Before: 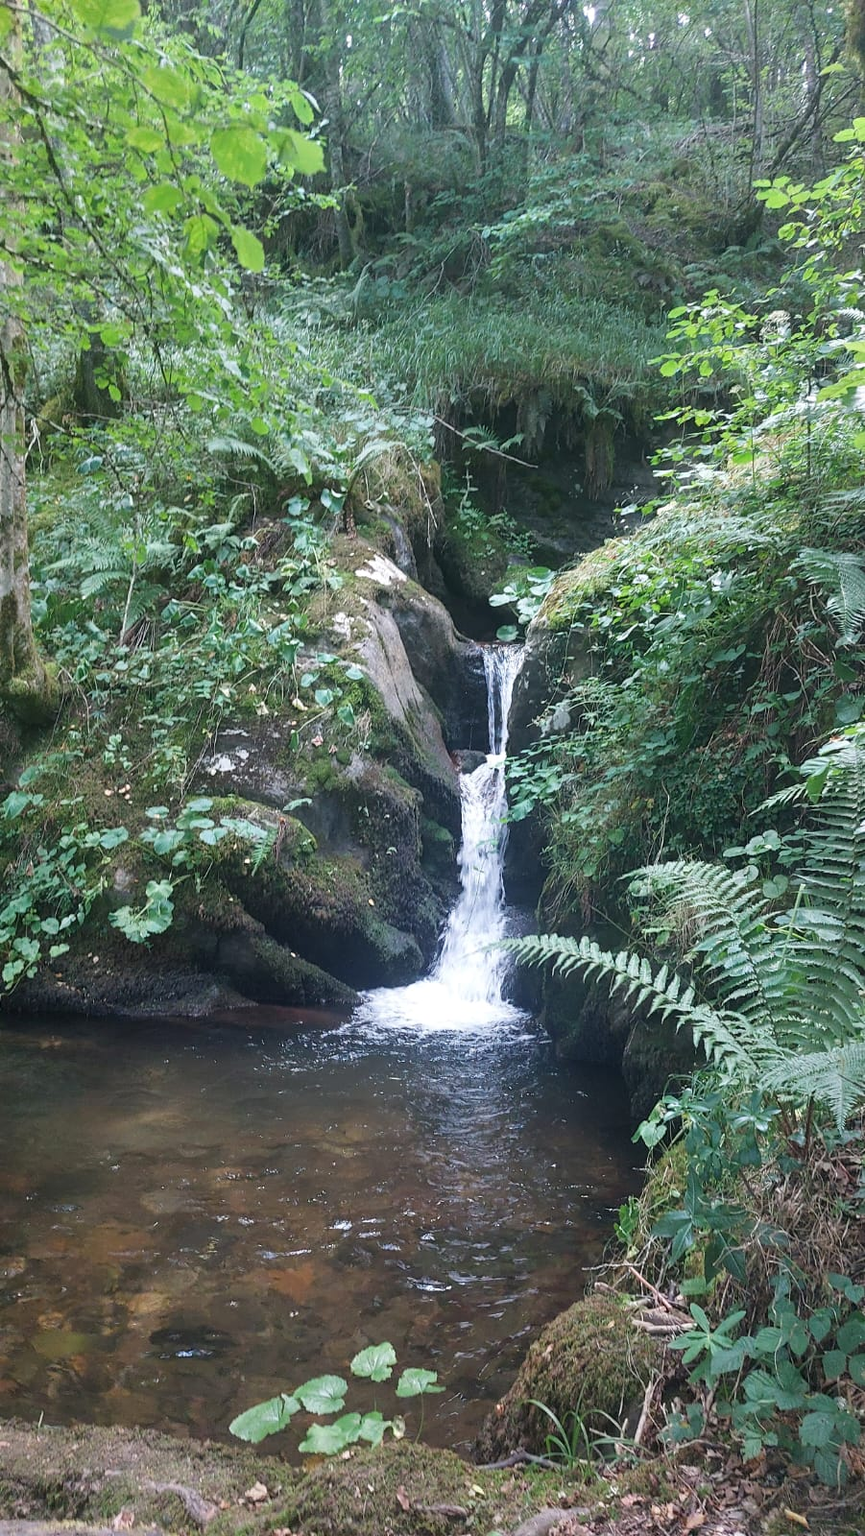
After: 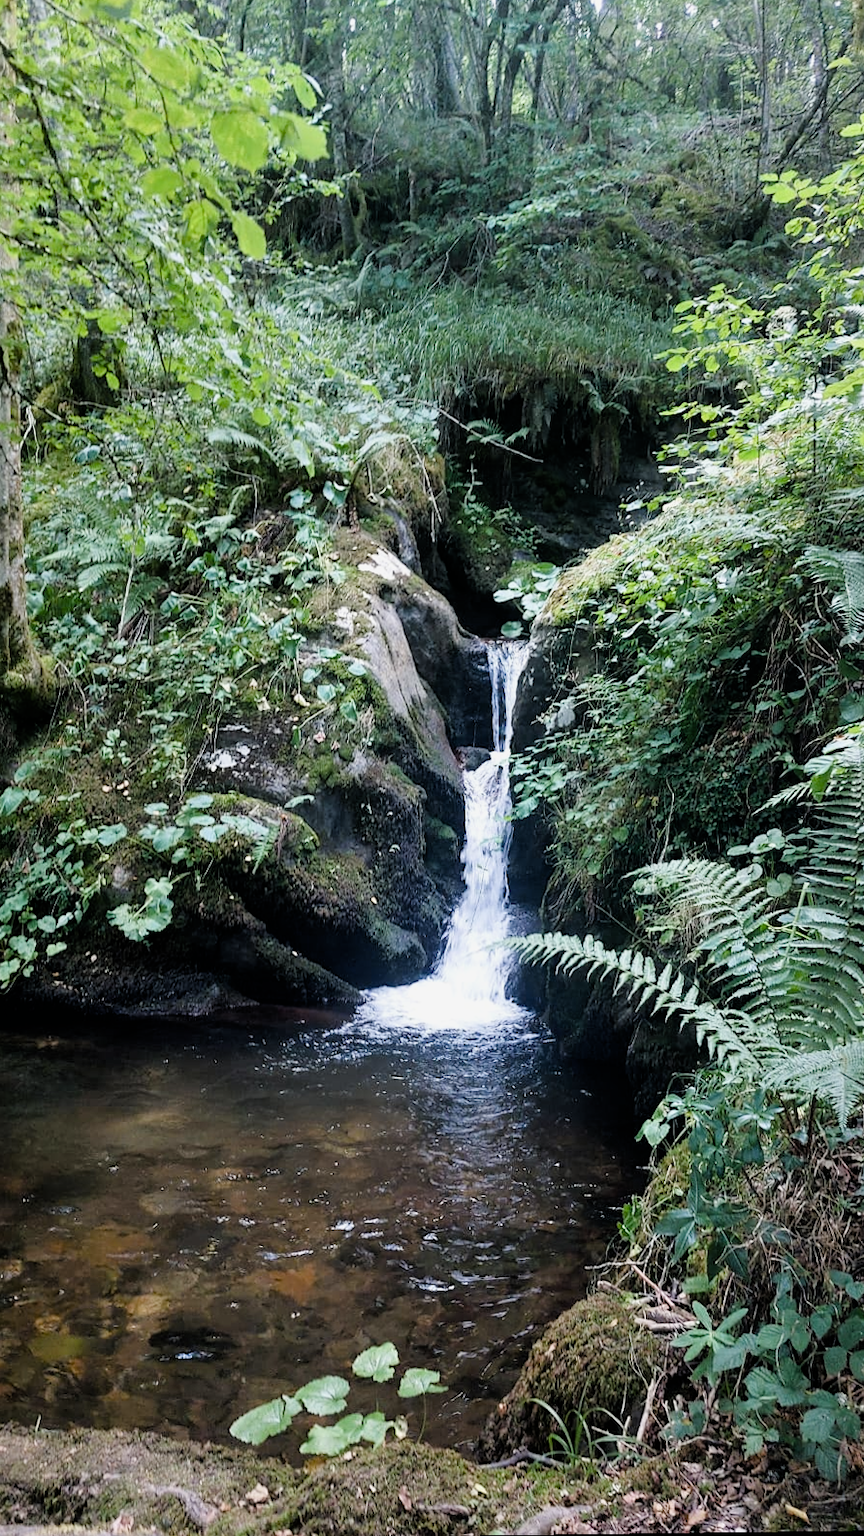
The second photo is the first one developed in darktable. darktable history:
filmic rgb: black relative exposure -4 EV, white relative exposure 3 EV, hardness 3.02, contrast 1.4
rotate and perspective: rotation 0.174°, lens shift (vertical) 0.013, lens shift (horizontal) 0.019, shear 0.001, automatic cropping original format, crop left 0.007, crop right 0.991, crop top 0.016, crop bottom 0.997
color contrast: green-magenta contrast 0.81
color balance rgb: perceptual saturation grading › global saturation 20%, perceptual saturation grading › highlights -25%, perceptual saturation grading › shadows 50%
